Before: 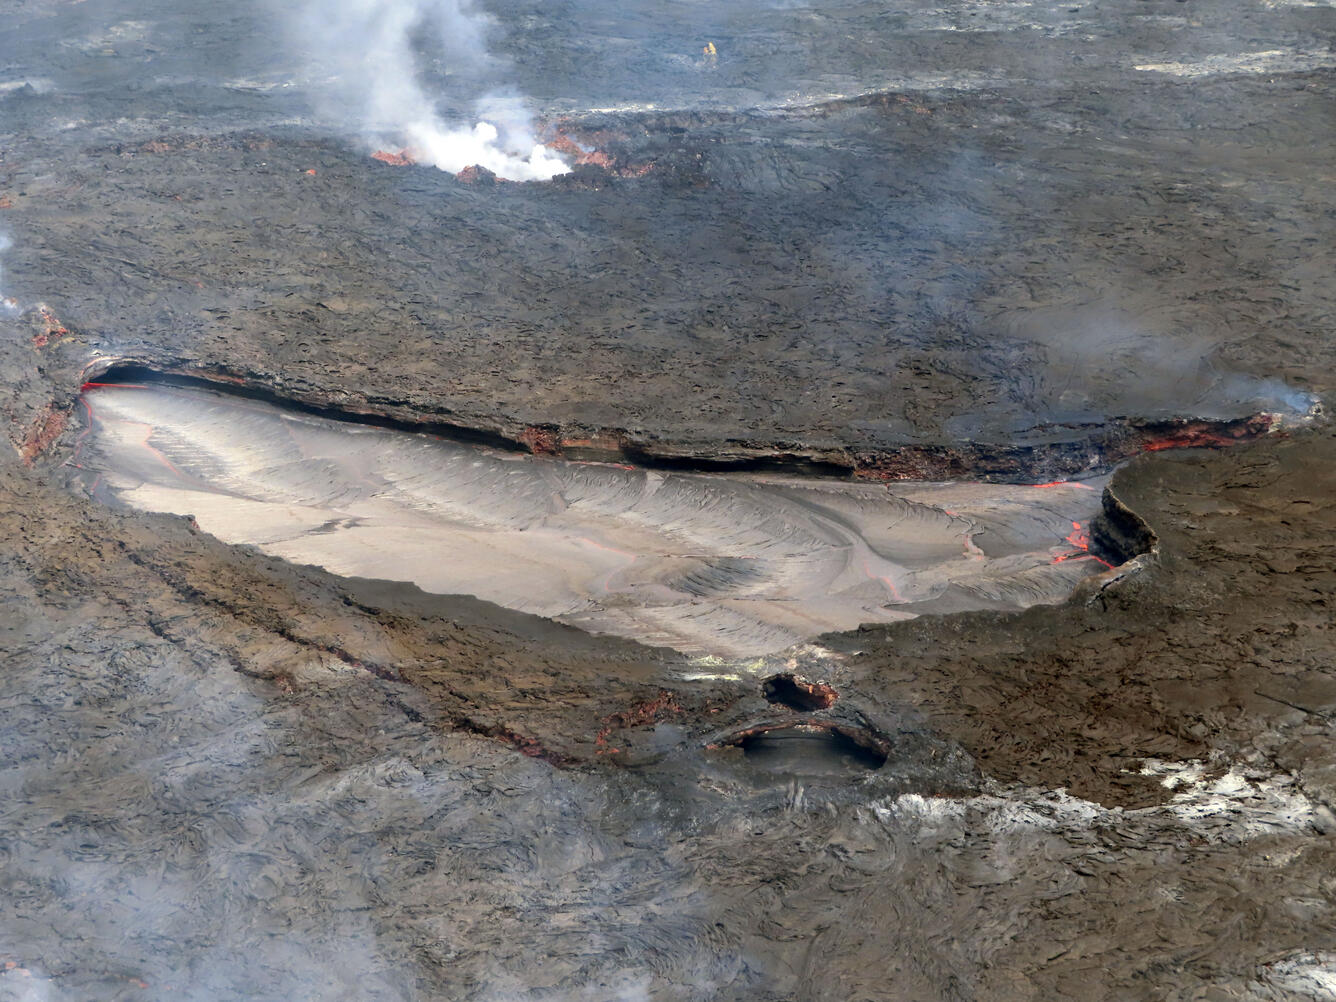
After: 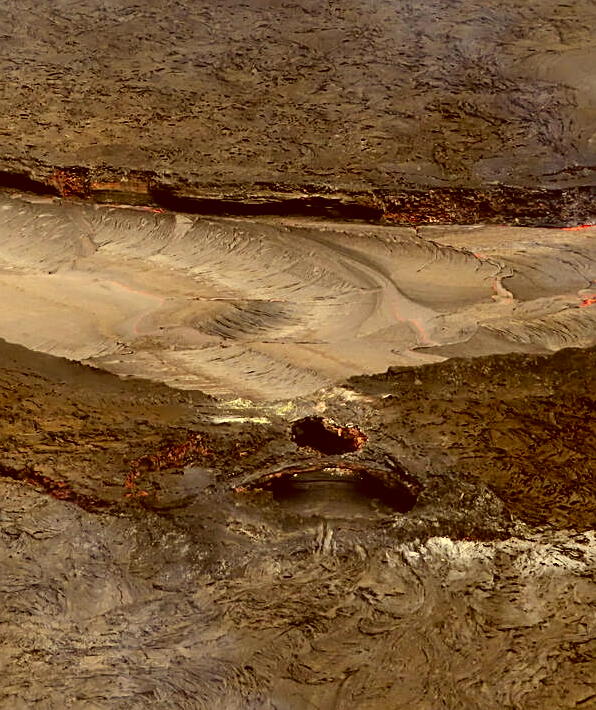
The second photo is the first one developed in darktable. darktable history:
color correction: highlights a* 1.05, highlights b* 24.24, shadows a* 15.18, shadows b* 24.89
sharpen: on, module defaults
filmic rgb: black relative exposure -16 EV, white relative exposure 2.92 EV, hardness 10, color science v6 (2022)
crop: left 35.296%, top 25.726%, right 20.077%, bottom 3.389%
shadows and highlights: soften with gaussian
exposure: black level correction 0, compensate highlight preservation false
tone curve: curves: ch0 [(0, 0) (0.003, 0.001) (0.011, 0.004) (0.025, 0.011) (0.044, 0.021) (0.069, 0.028) (0.1, 0.036) (0.136, 0.051) (0.177, 0.085) (0.224, 0.127) (0.277, 0.193) (0.335, 0.266) (0.399, 0.338) (0.468, 0.419) (0.543, 0.504) (0.623, 0.593) (0.709, 0.689) (0.801, 0.784) (0.898, 0.888) (1, 1)], preserve colors none
